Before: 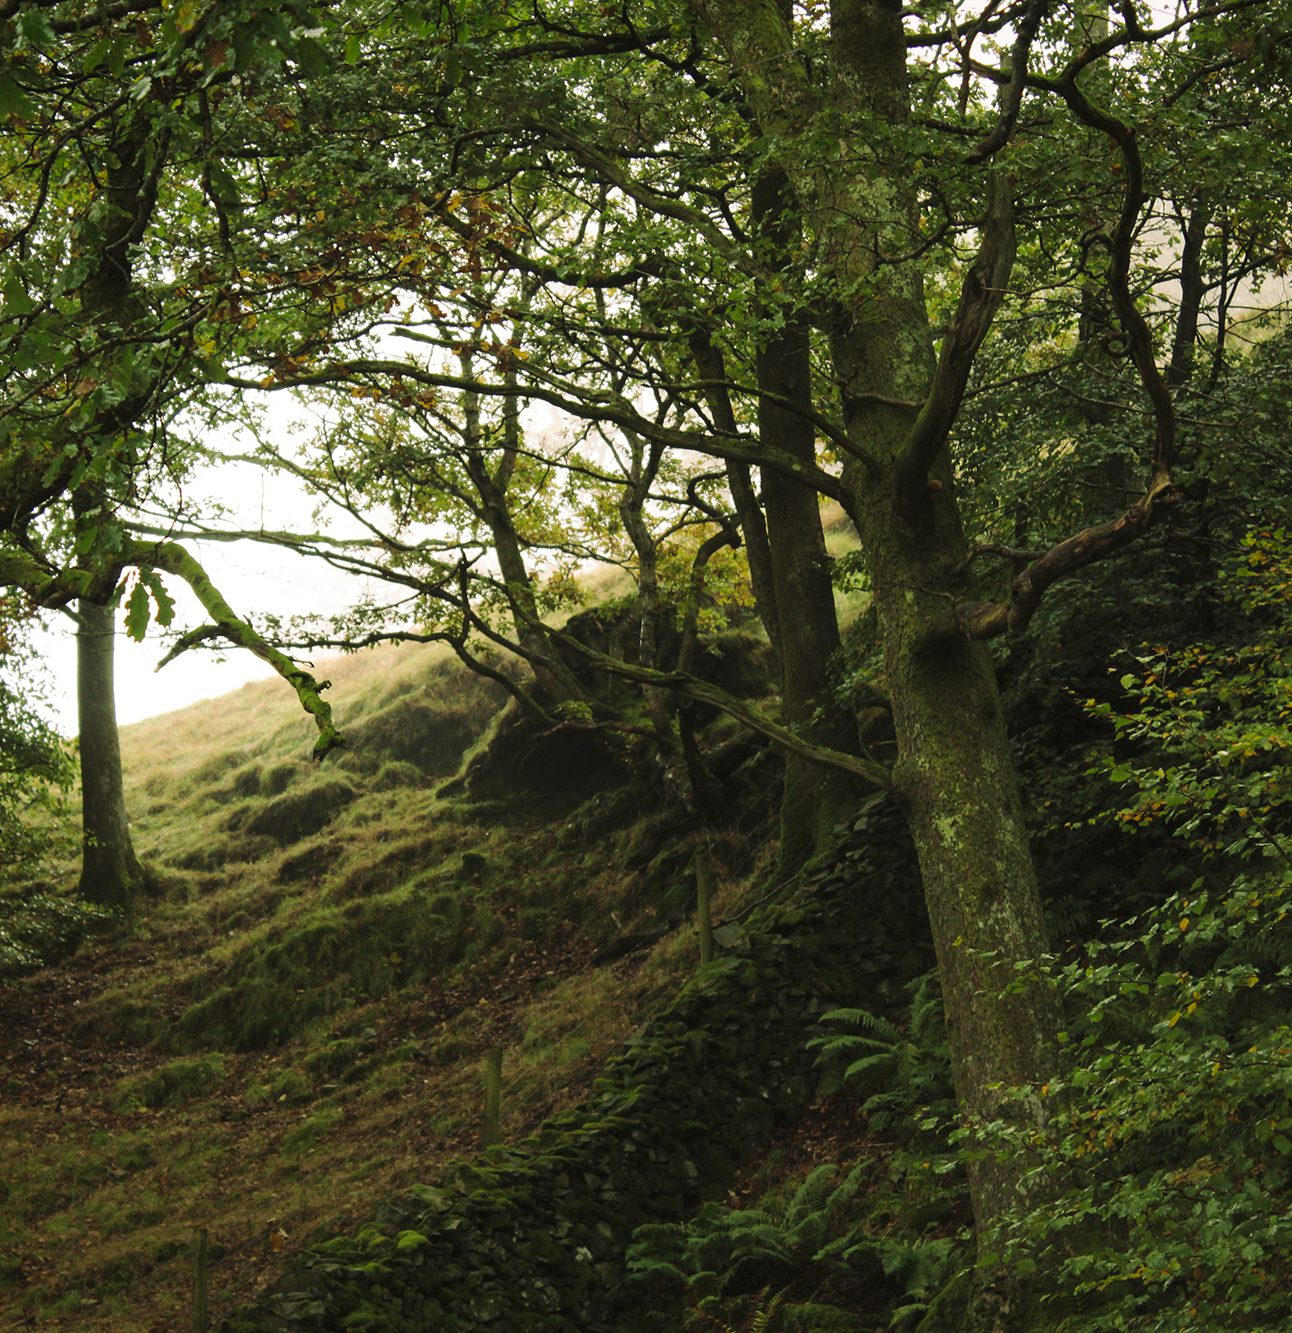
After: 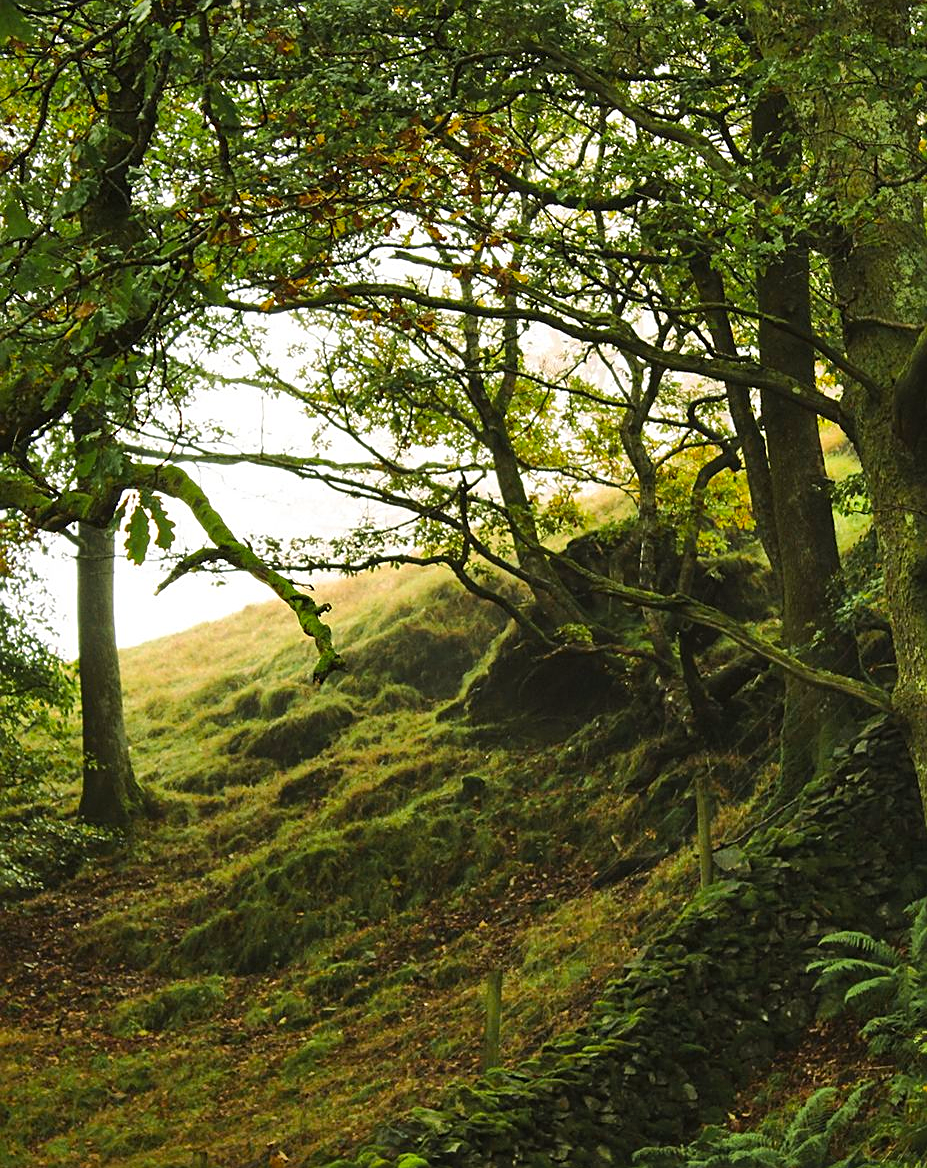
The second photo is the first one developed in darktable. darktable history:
sharpen: on, module defaults
color zones: curves: ch0 [(0.224, 0.526) (0.75, 0.5)]; ch1 [(0.055, 0.526) (0.224, 0.761) (0.377, 0.526) (0.75, 0.5)]
crop: top 5.803%, right 27.864%, bottom 5.804%
shadows and highlights: soften with gaussian
